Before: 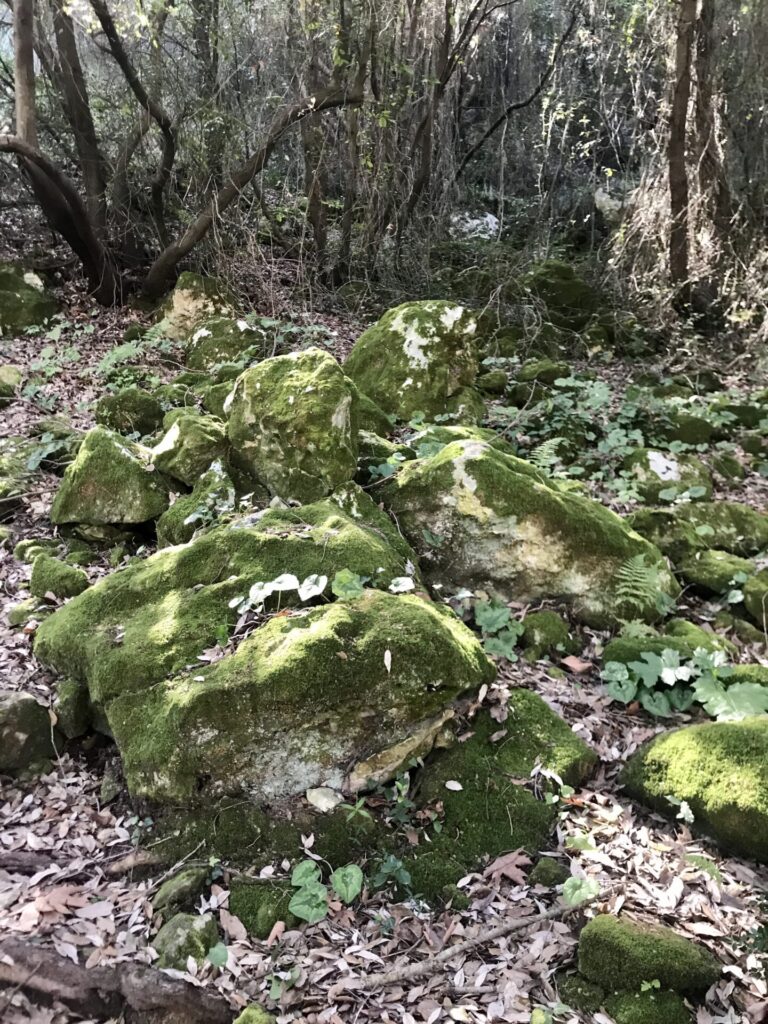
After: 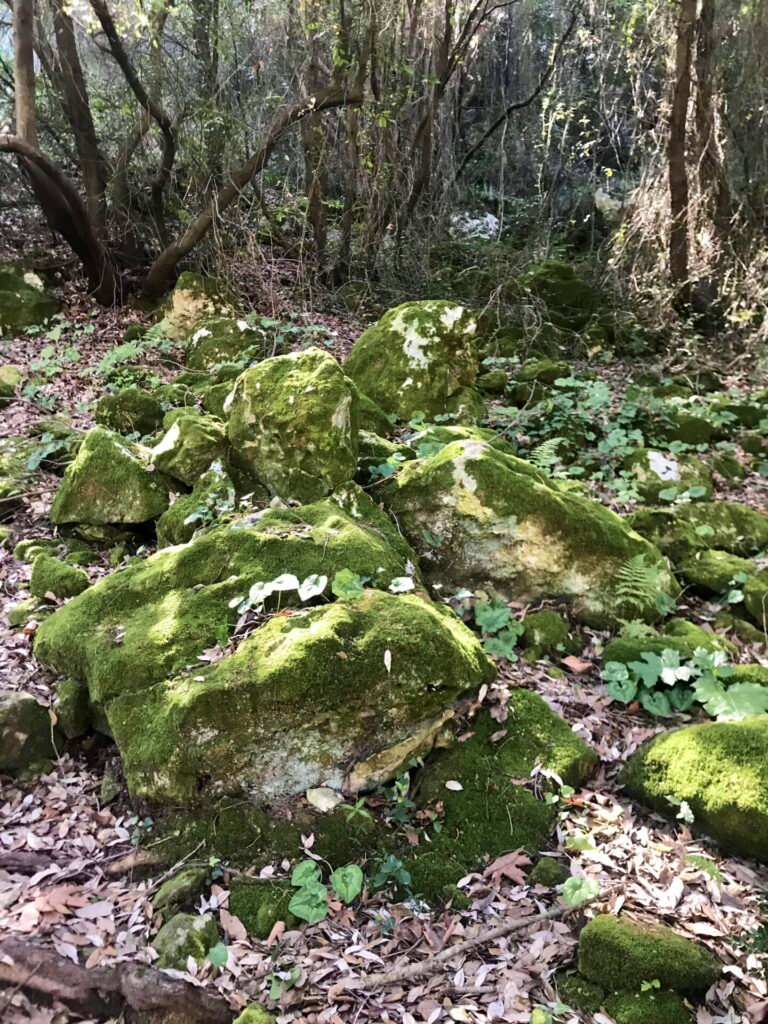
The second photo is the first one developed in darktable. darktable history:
velvia: strength 27%
contrast brightness saturation: contrast 0.04, saturation 0.16
